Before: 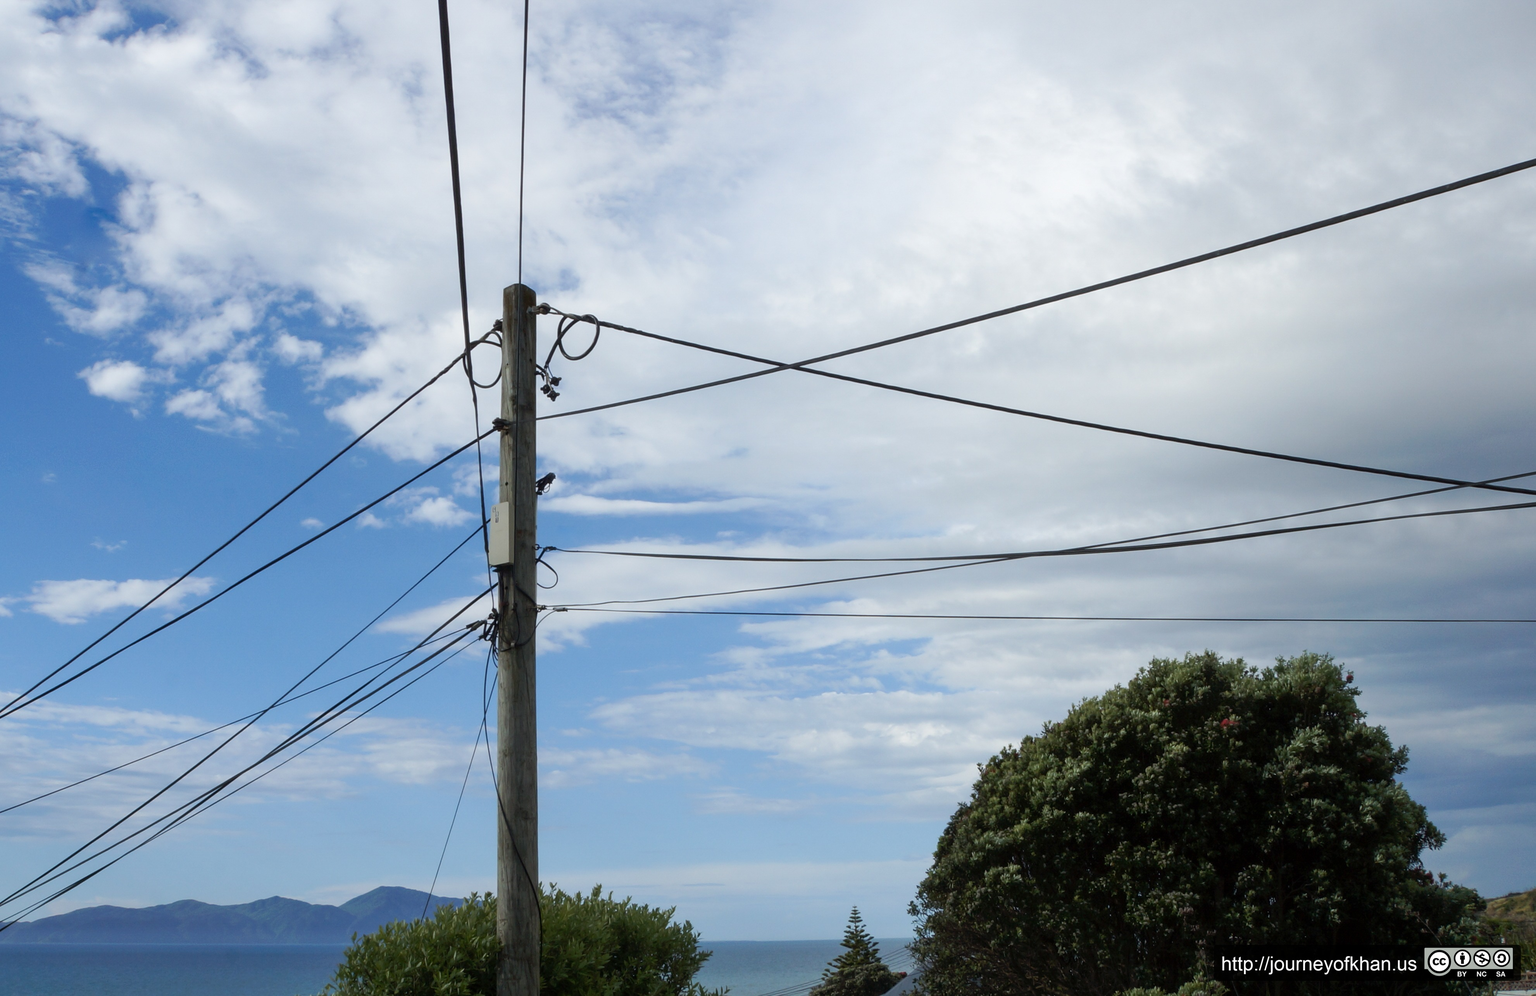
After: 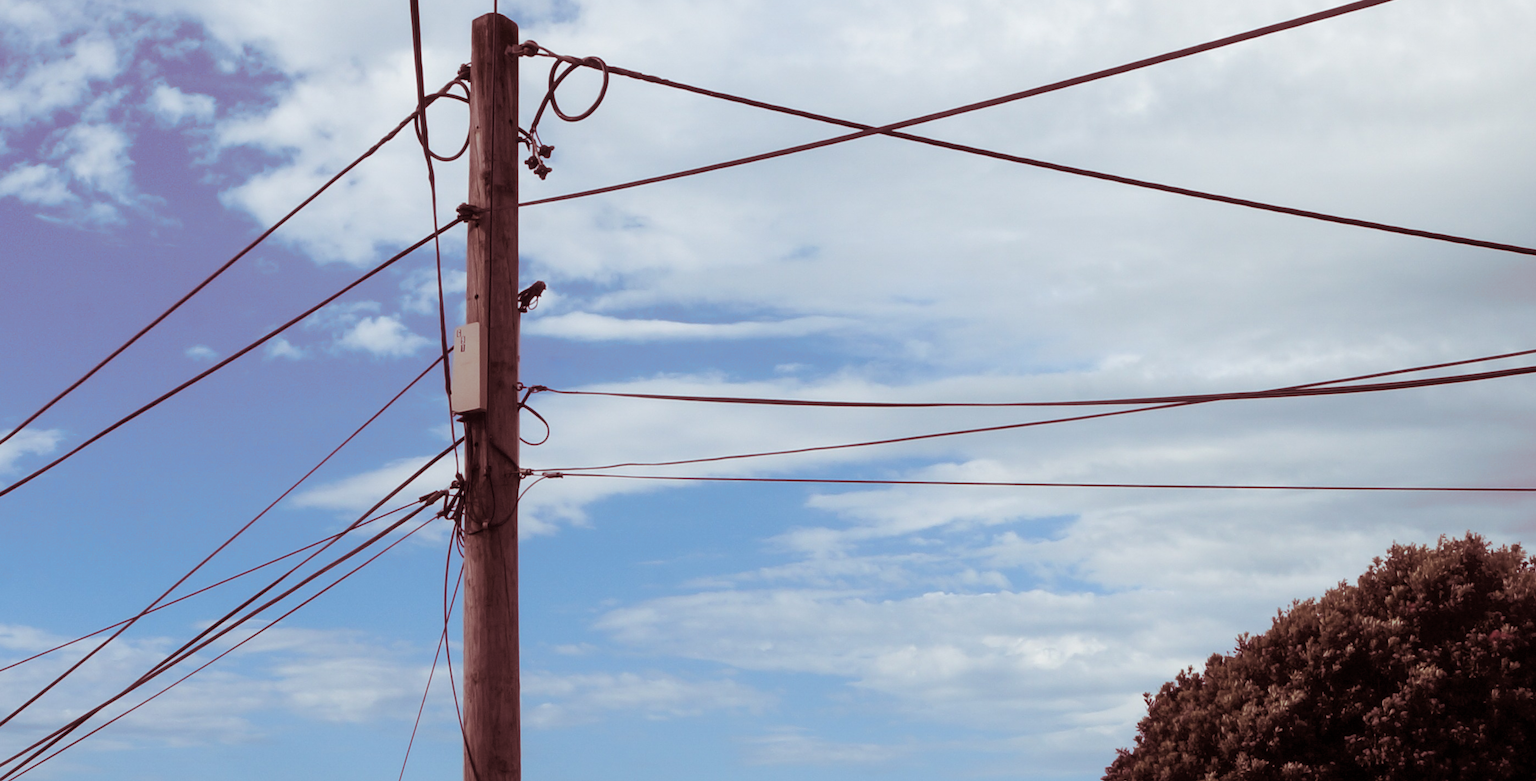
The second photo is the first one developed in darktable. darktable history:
crop: left 11.123%, top 27.61%, right 18.3%, bottom 17.034%
split-toning: highlights › hue 187.2°, highlights › saturation 0.83, balance -68.05, compress 56.43%
